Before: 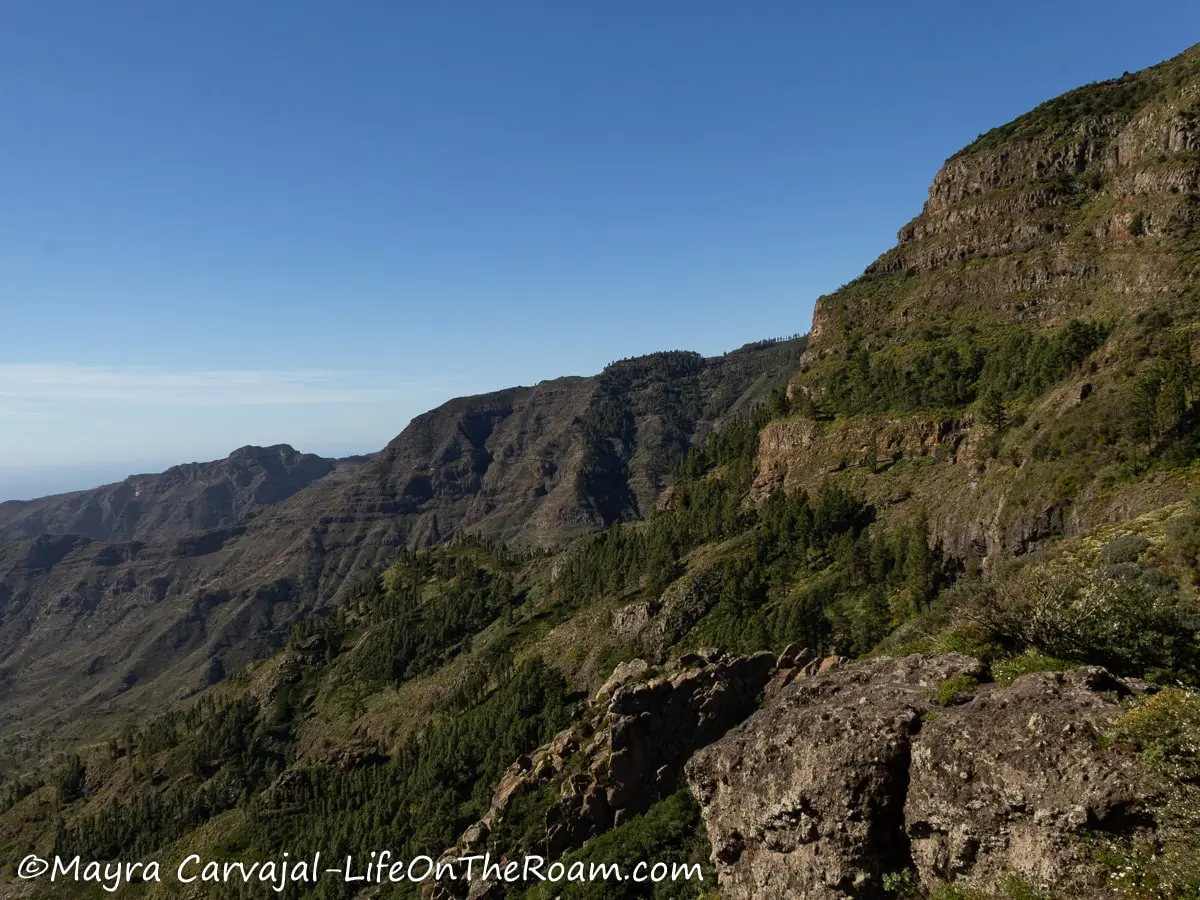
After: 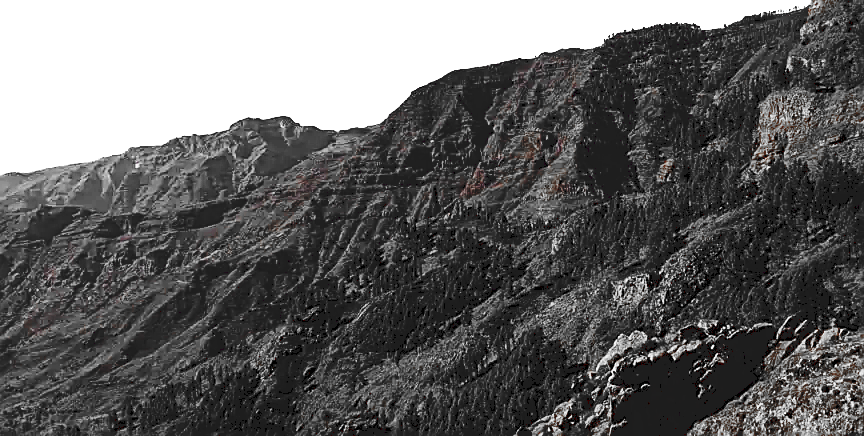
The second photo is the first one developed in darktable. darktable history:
sharpen: amount 0.6
white balance: red 0.978, blue 0.999
crop: top 36.498%, right 27.964%, bottom 14.995%
haze removal: compatibility mode true, adaptive false
base curve: curves: ch0 [(0, 0) (0.028, 0.03) (0.121, 0.232) (0.46, 0.748) (0.859, 0.968) (1, 1)], preserve colors none
color zones: curves: ch0 [(0, 0.352) (0.143, 0.407) (0.286, 0.386) (0.429, 0.431) (0.571, 0.829) (0.714, 0.853) (0.857, 0.833) (1, 0.352)]; ch1 [(0, 0.604) (0.072, 0.726) (0.096, 0.608) (0.205, 0.007) (0.571, -0.006) (0.839, -0.013) (0.857, -0.012) (1, 0.604)]
color balance: output saturation 120%
tone curve: curves: ch0 [(0, 0) (0.003, 0.108) (0.011, 0.108) (0.025, 0.108) (0.044, 0.113) (0.069, 0.113) (0.1, 0.121) (0.136, 0.136) (0.177, 0.16) (0.224, 0.192) (0.277, 0.246) (0.335, 0.324) (0.399, 0.419) (0.468, 0.518) (0.543, 0.622) (0.623, 0.721) (0.709, 0.815) (0.801, 0.893) (0.898, 0.949) (1, 1)], preserve colors none
